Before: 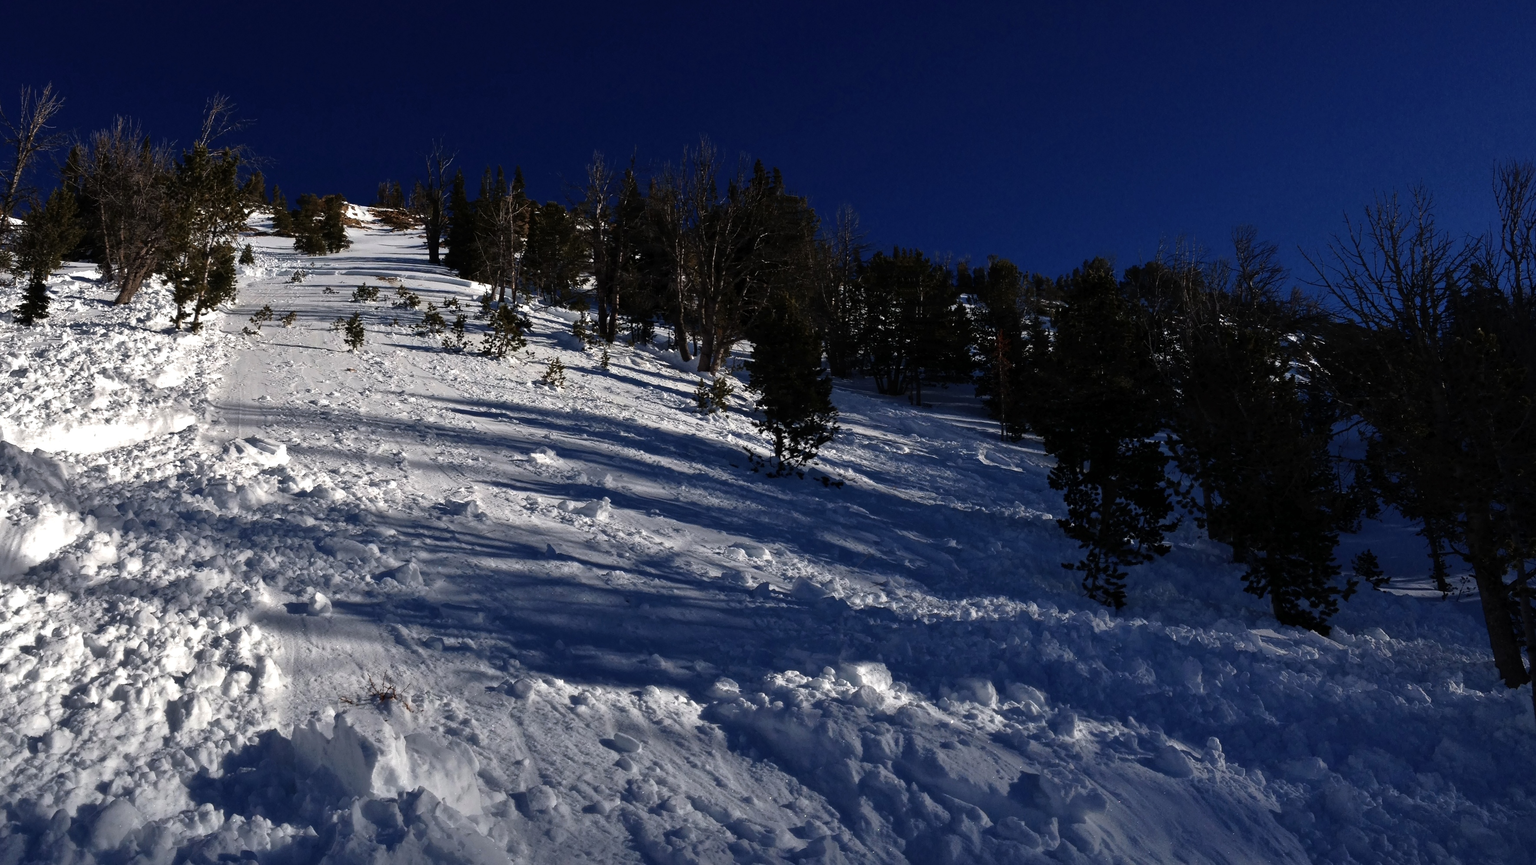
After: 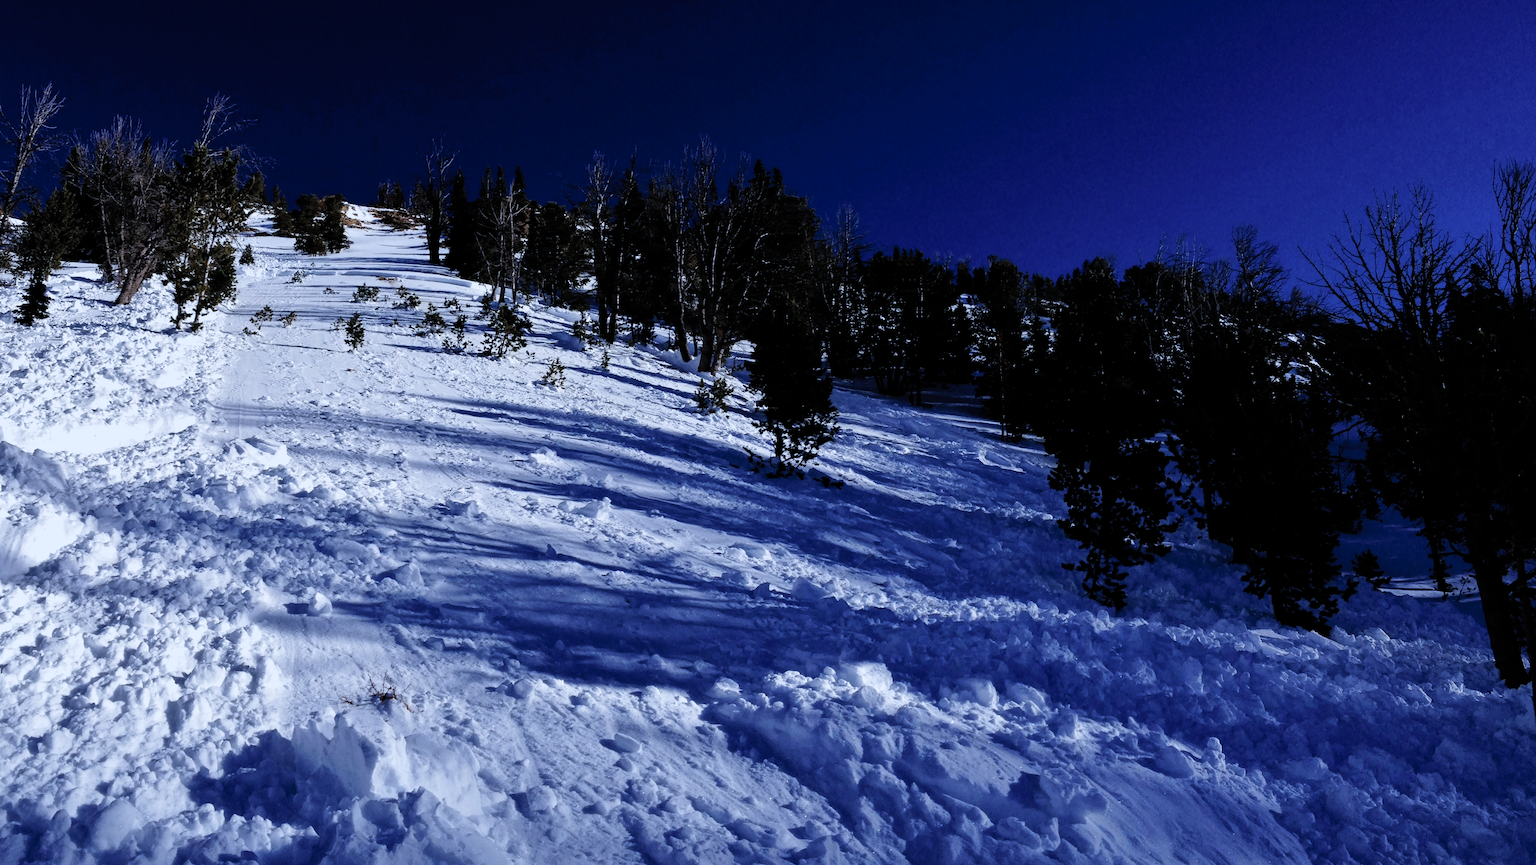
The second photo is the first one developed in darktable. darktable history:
white balance: red 0.871, blue 1.249
filmic rgb: middle gray luminance 29%, black relative exposure -10.3 EV, white relative exposure 5.5 EV, threshold 6 EV, target black luminance 0%, hardness 3.95, latitude 2.04%, contrast 1.132, highlights saturation mix 5%, shadows ↔ highlights balance 15.11%, add noise in highlights 0, preserve chrominance no, color science v3 (2019), use custom middle-gray values true, iterations of high-quality reconstruction 0, contrast in highlights soft, enable highlight reconstruction true
exposure: black level correction 0, exposure 0.9 EV, compensate exposure bias true, compensate highlight preservation false
contrast brightness saturation: brightness 0.15
